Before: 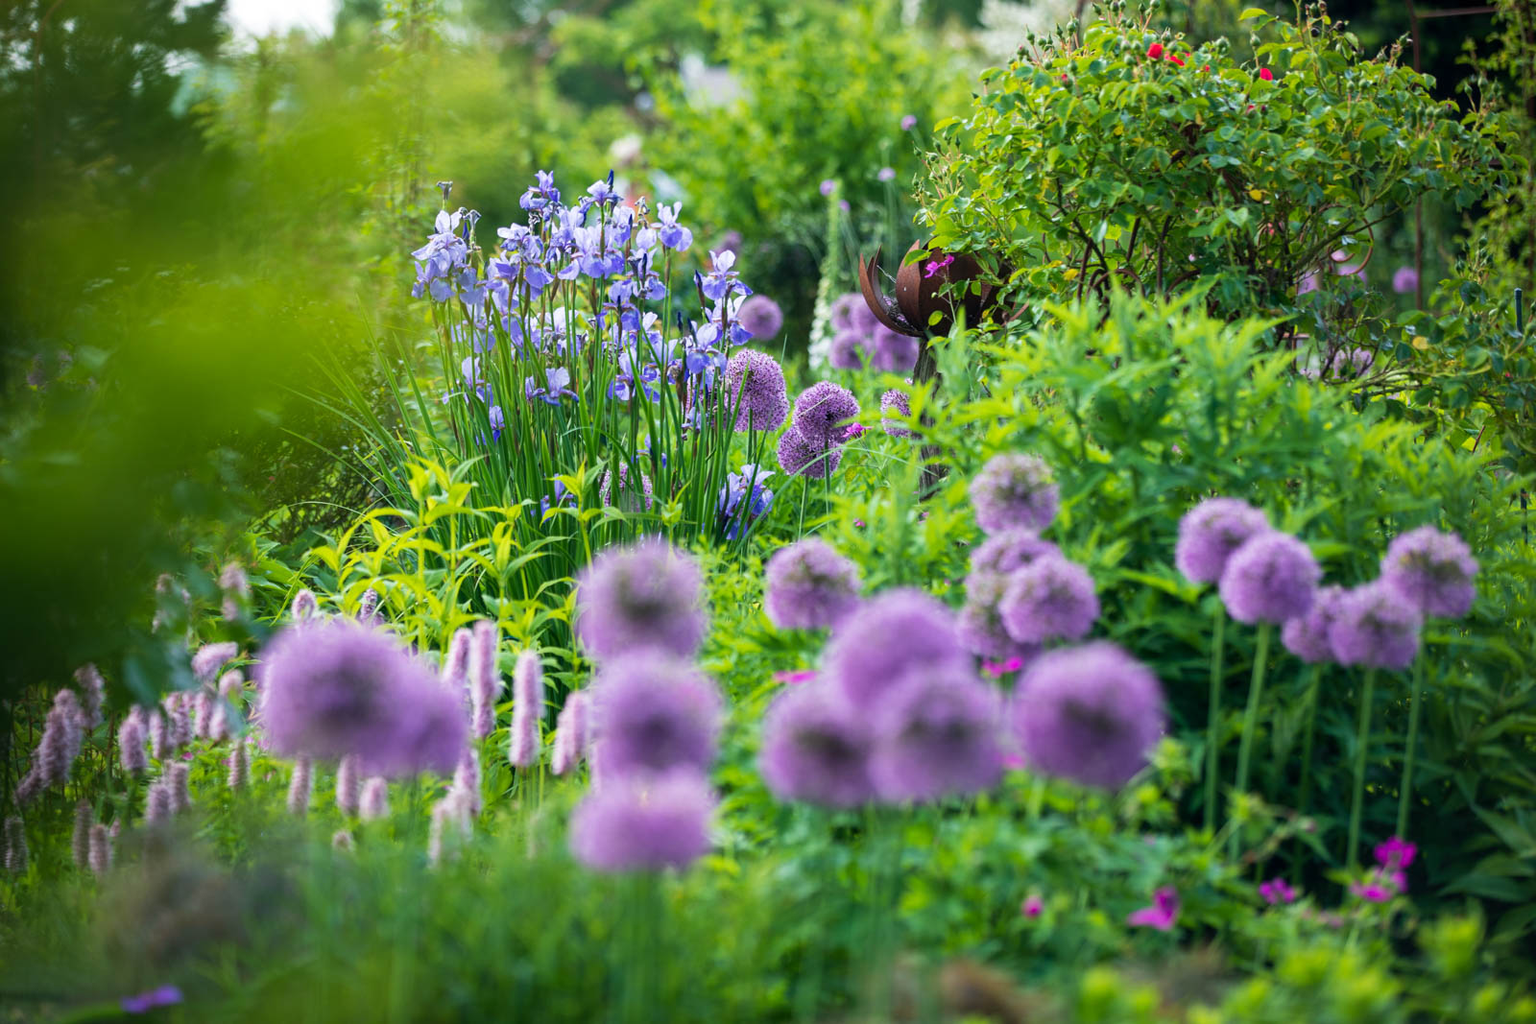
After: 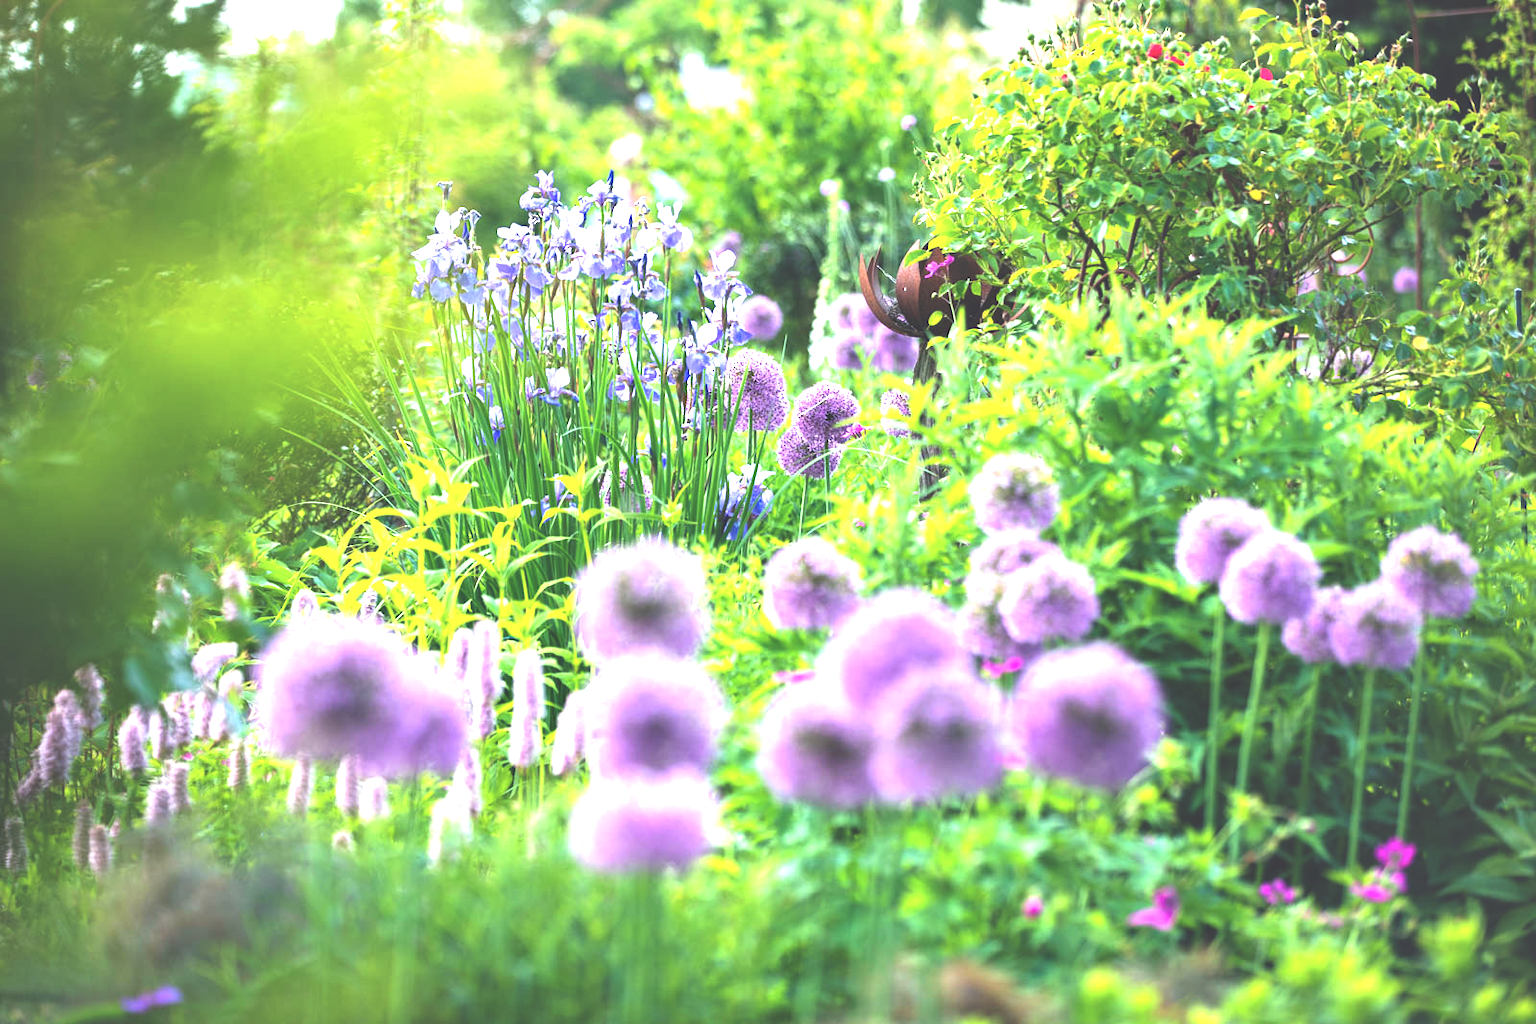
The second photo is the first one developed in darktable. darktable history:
contrast equalizer: y [[0.6 ×6], [0.55 ×6], [0 ×6], [0 ×6], [0 ×6]], mix 0.312
exposure: black level correction -0.023, exposure 1.393 EV, compensate highlight preservation false
